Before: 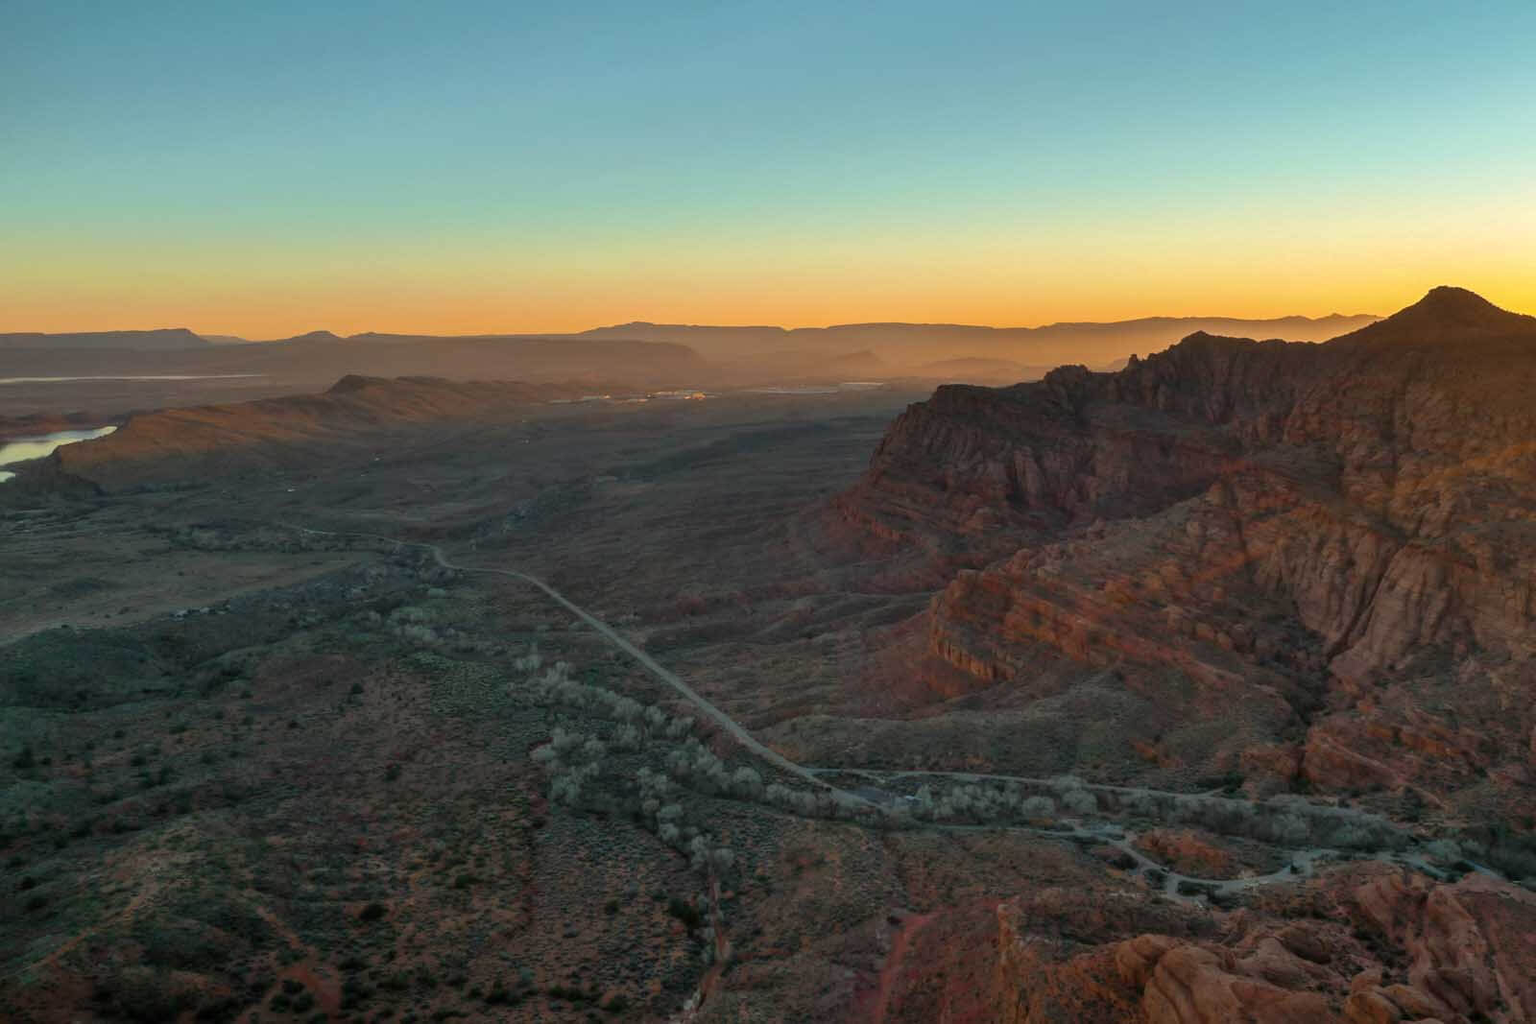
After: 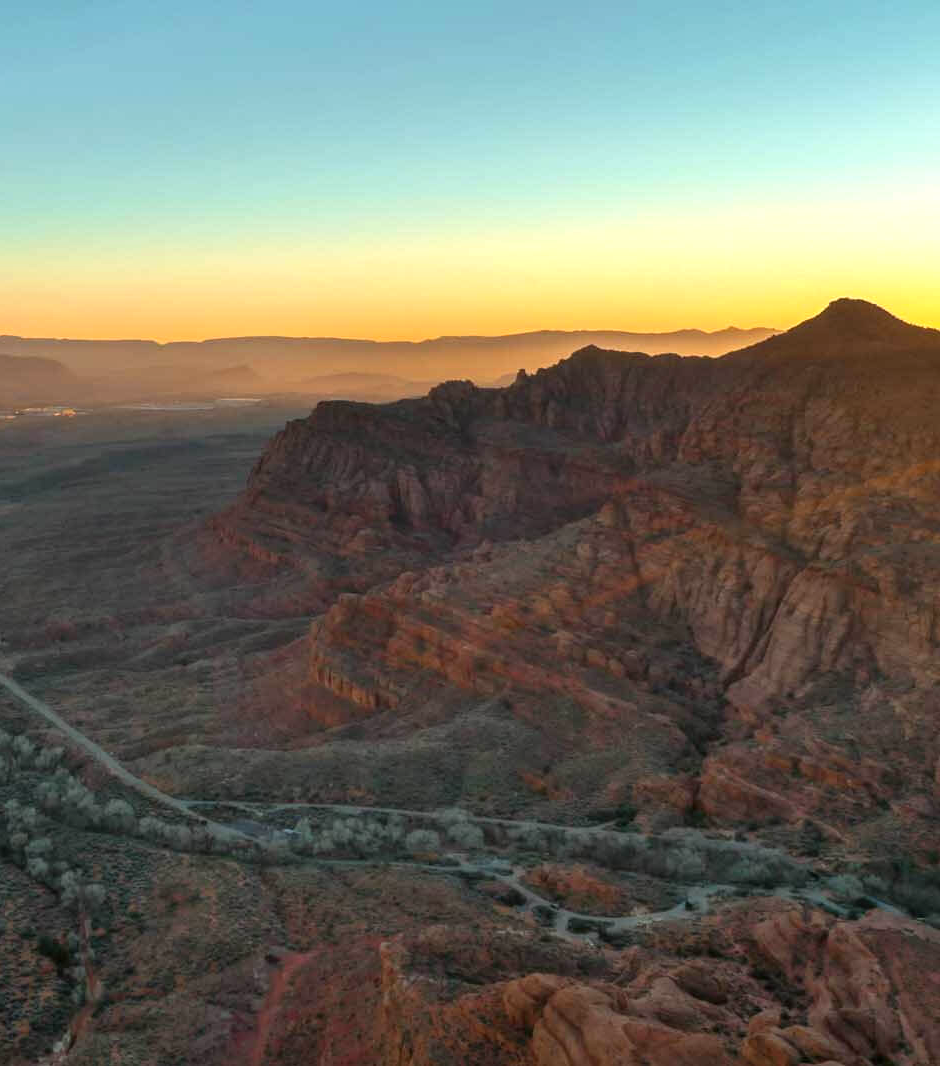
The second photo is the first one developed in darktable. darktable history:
crop: left 41.231%
tone equalizer: on, module defaults
exposure: exposure 0.403 EV, compensate exposure bias true, compensate highlight preservation false
